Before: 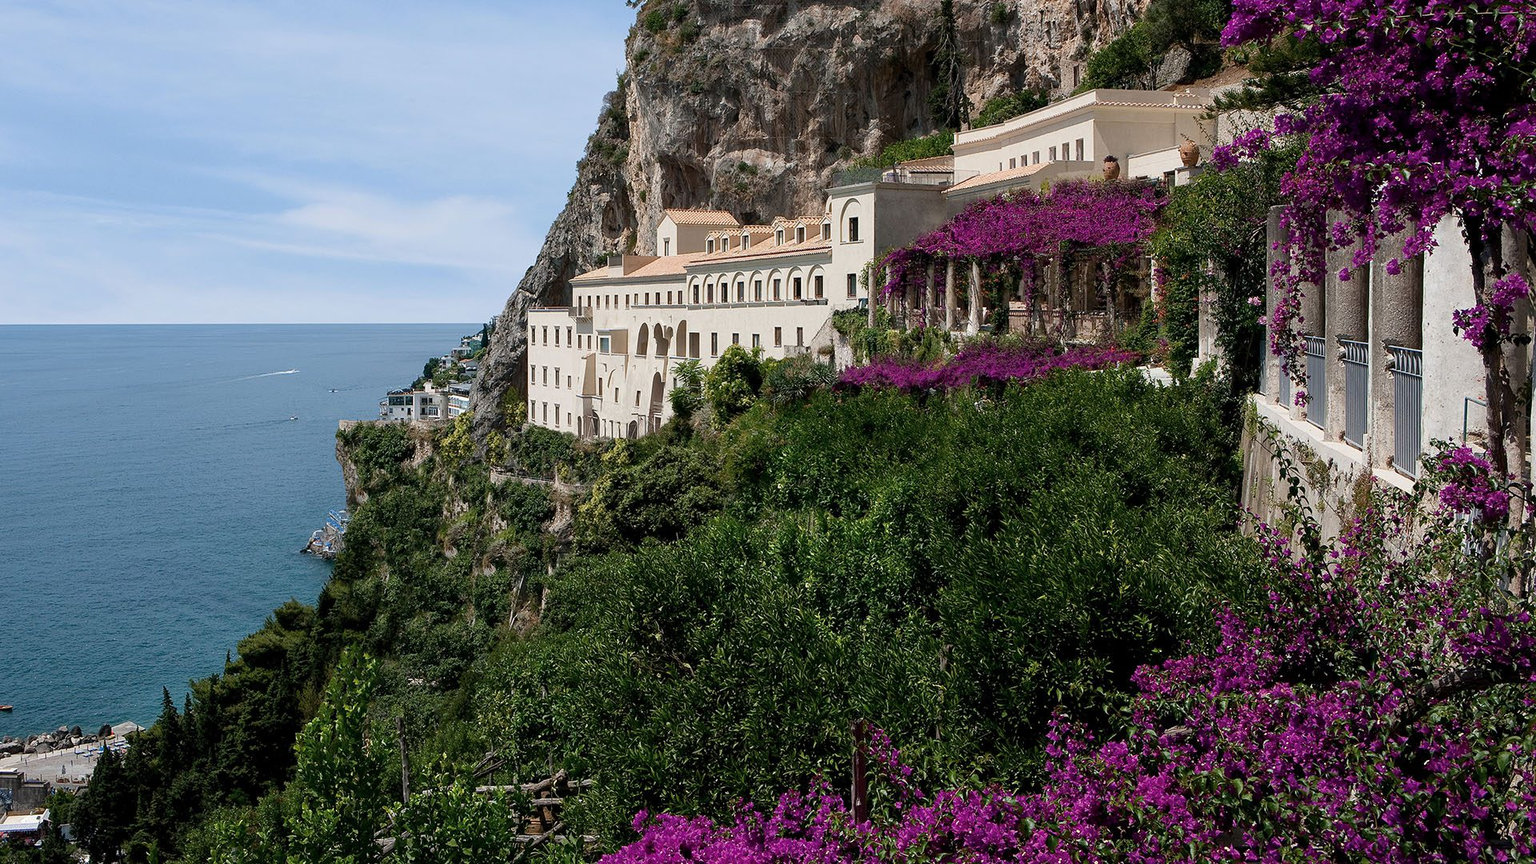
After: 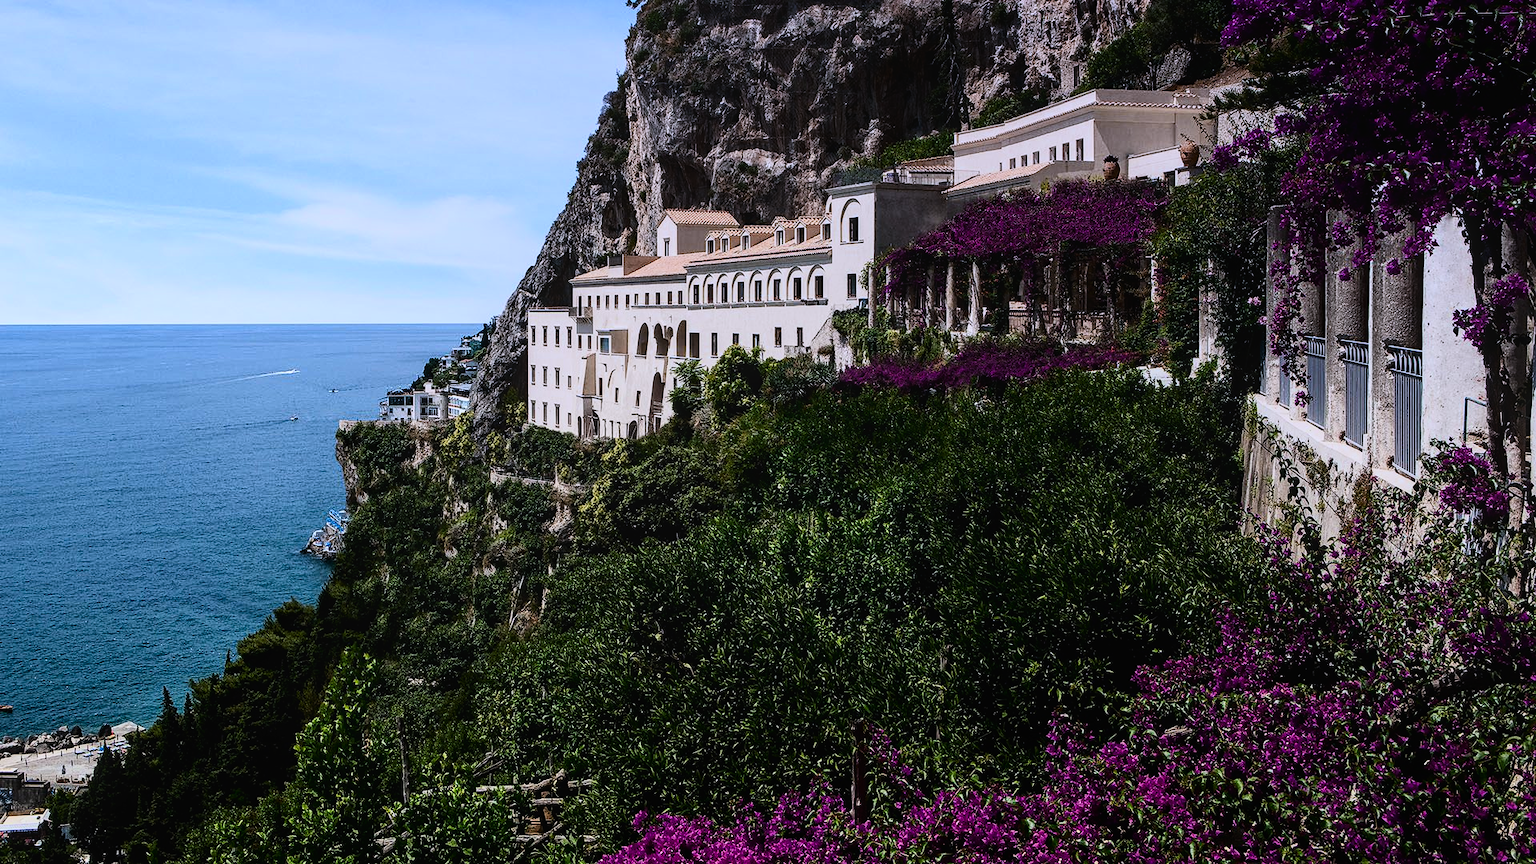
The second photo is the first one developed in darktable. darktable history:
exposure: exposure -0.048 EV, compensate highlight preservation false
tone curve: curves: ch0 [(0, 0) (0.004, 0.001) (0.133, 0.112) (0.325, 0.362) (0.832, 0.893) (1, 1)], color space Lab, linked channels, preserve colors none
color zones: curves: ch0 [(0.068, 0.464) (0.25, 0.5) (0.48, 0.508) (0.75, 0.536) (0.886, 0.476) (0.967, 0.456)]; ch1 [(0.066, 0.456) (0.25, 0.5) (0.616, 0.508) (0.746, 0.56) (0.934, 0.444)]
graduated density: hue 238.83°, saturation 50%
local contrast: detail 110%
contrast brightness saturation: contrast 0.28
color balance: contrast 10%
